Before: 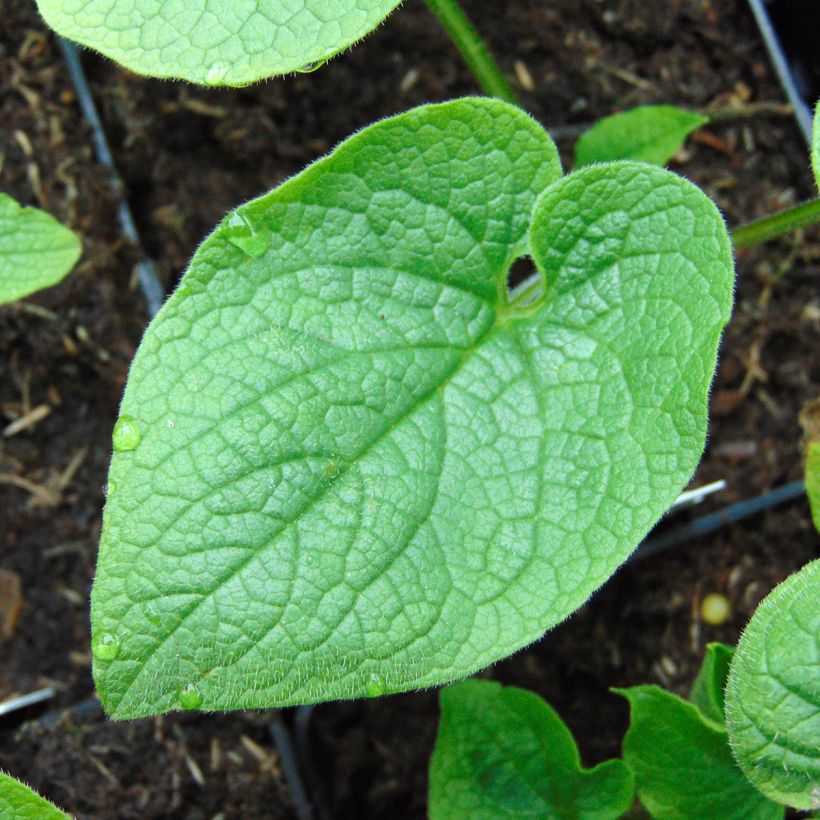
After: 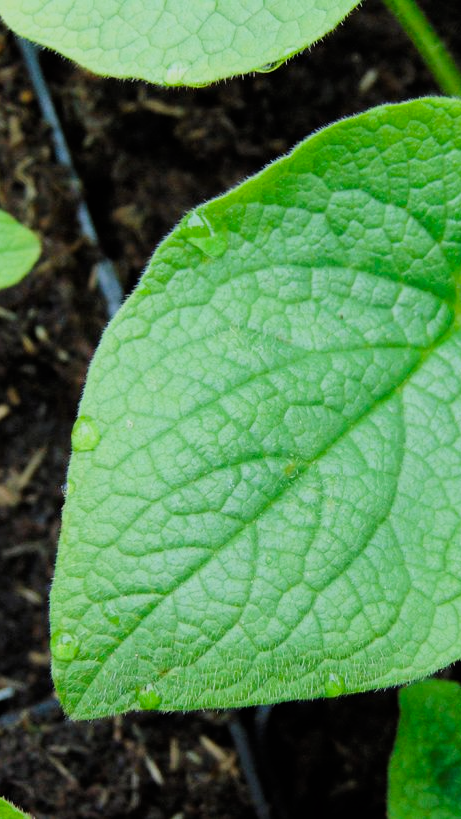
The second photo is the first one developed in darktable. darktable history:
filmic rgb: black relative exposure -7.65 EV, white relative exposure 4.56 EV, hardness 3.61, contrast 1.106
crop: left 5.114%, right 38.589%
color balance: output saturation 110%
